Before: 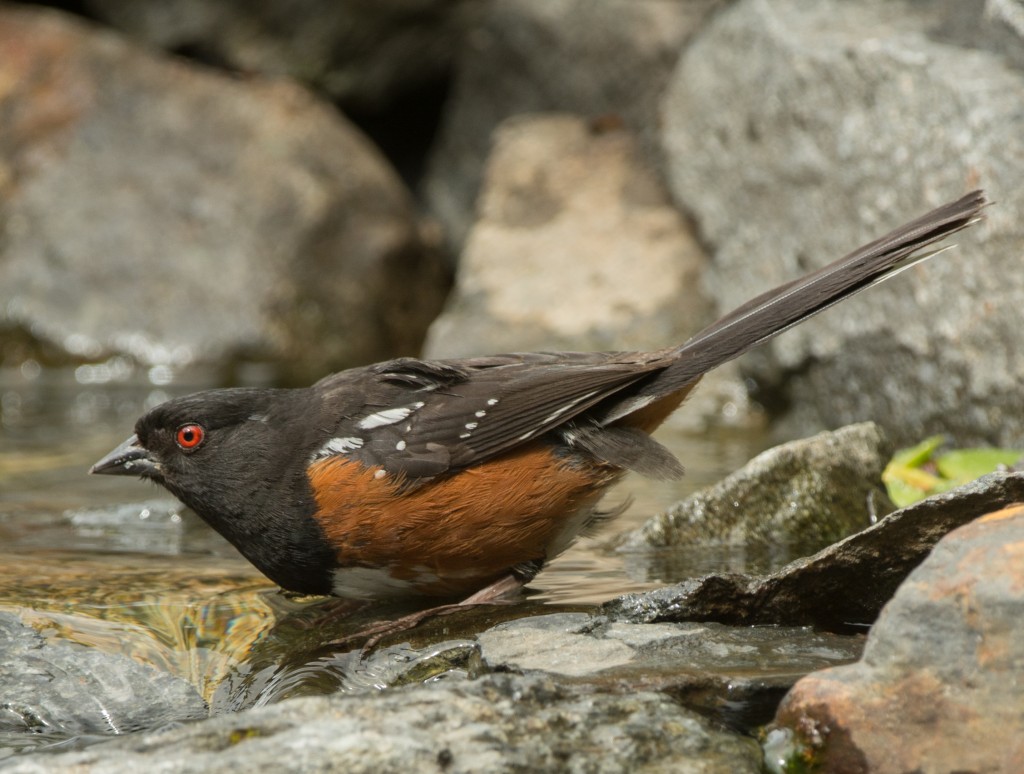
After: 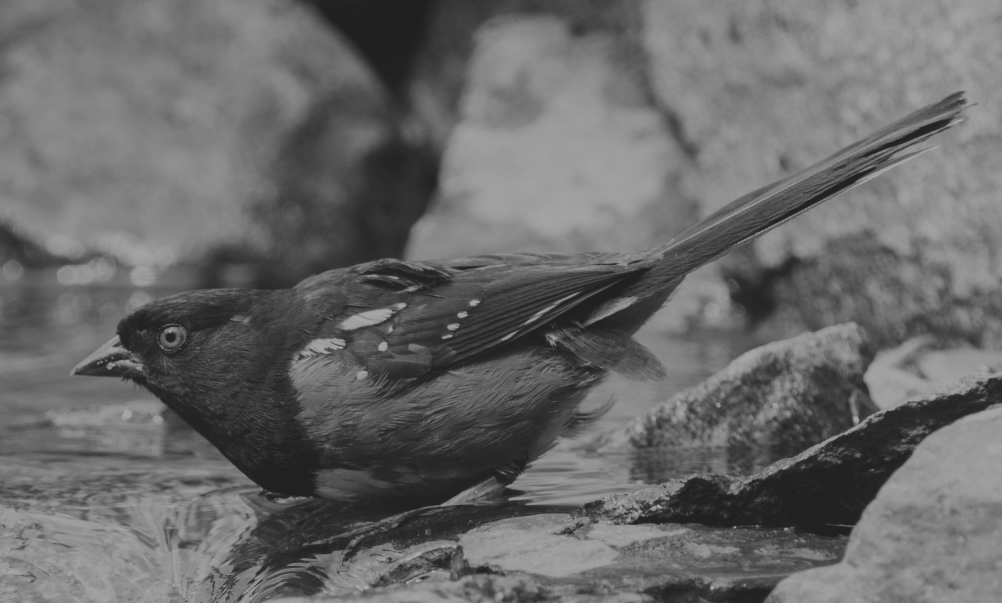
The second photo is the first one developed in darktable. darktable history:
tone curve: curves: ch0 [(0.003, 0.023) (0.071, 0.052) (0.236, 0.197) (0.466, 0.557) (0.631, 0.764) (0.806, 0.906) (1, 1)]; ch1 [(0, 0) (0.262, 0.227) (0.417, 0.386) (0.469, 0.467) (0.502, 0.51) (0.528, 0.521) (0.573, 0.555) (0.605, 0.621) (0.644, 0.671) (0.686, 0.728) (0.994, 0.987)]; ch2 [(0, 0) (0.262, 0.188) (0.385, 0.353) (0.427, 0.424) (0.495, 0.502) (0.531, 0.555) (0.583, 0.632) (0.644, 0.748) (1, 1)], color space Lab, independent channels, preserve colors none
tone equalizer: on, module defaults
colorize: hue 41.44°, saturation 22%, source mix 60%, lightness 10.61%
crop and rotate: left 1.814%, top 12.818%, right 0.25%, bottom 9.225%
monochrome: a 2.21, b -1.33, size 2.2
